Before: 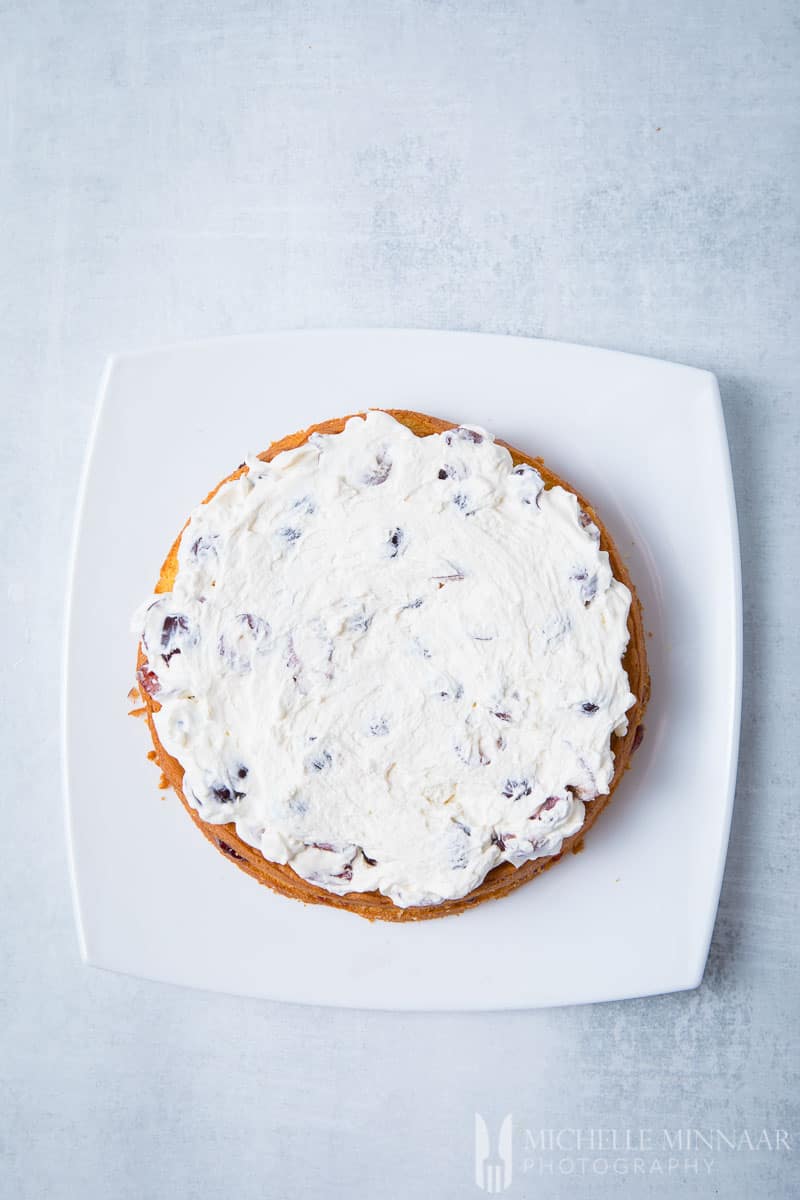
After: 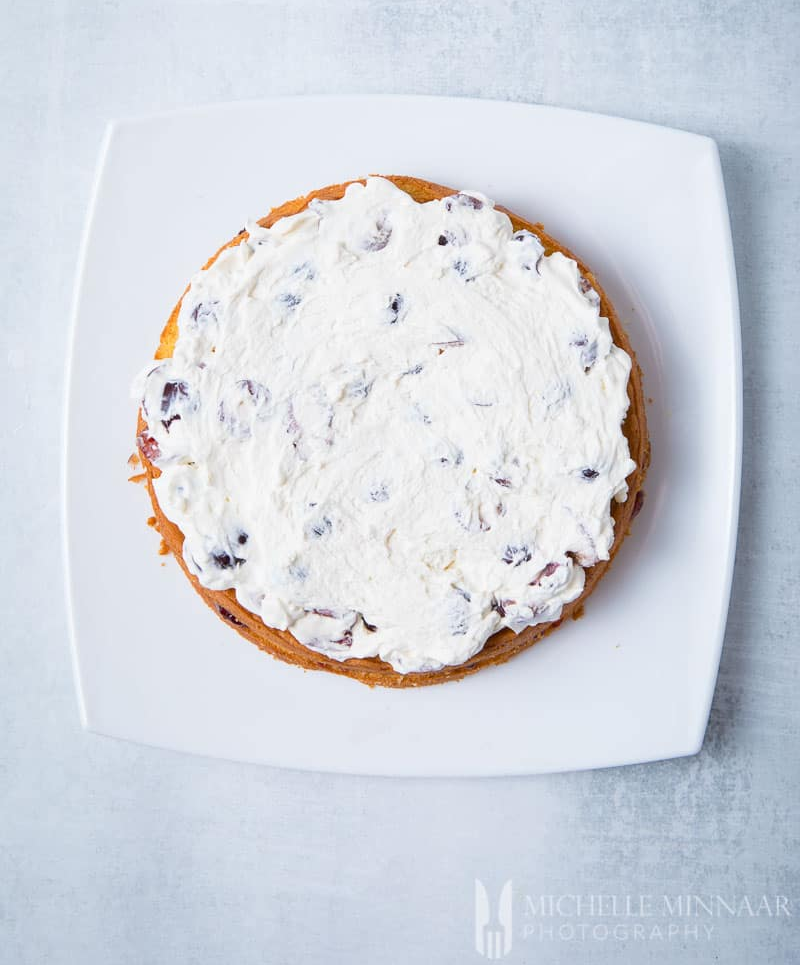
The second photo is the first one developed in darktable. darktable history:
crop and rotate: top 19.564%
